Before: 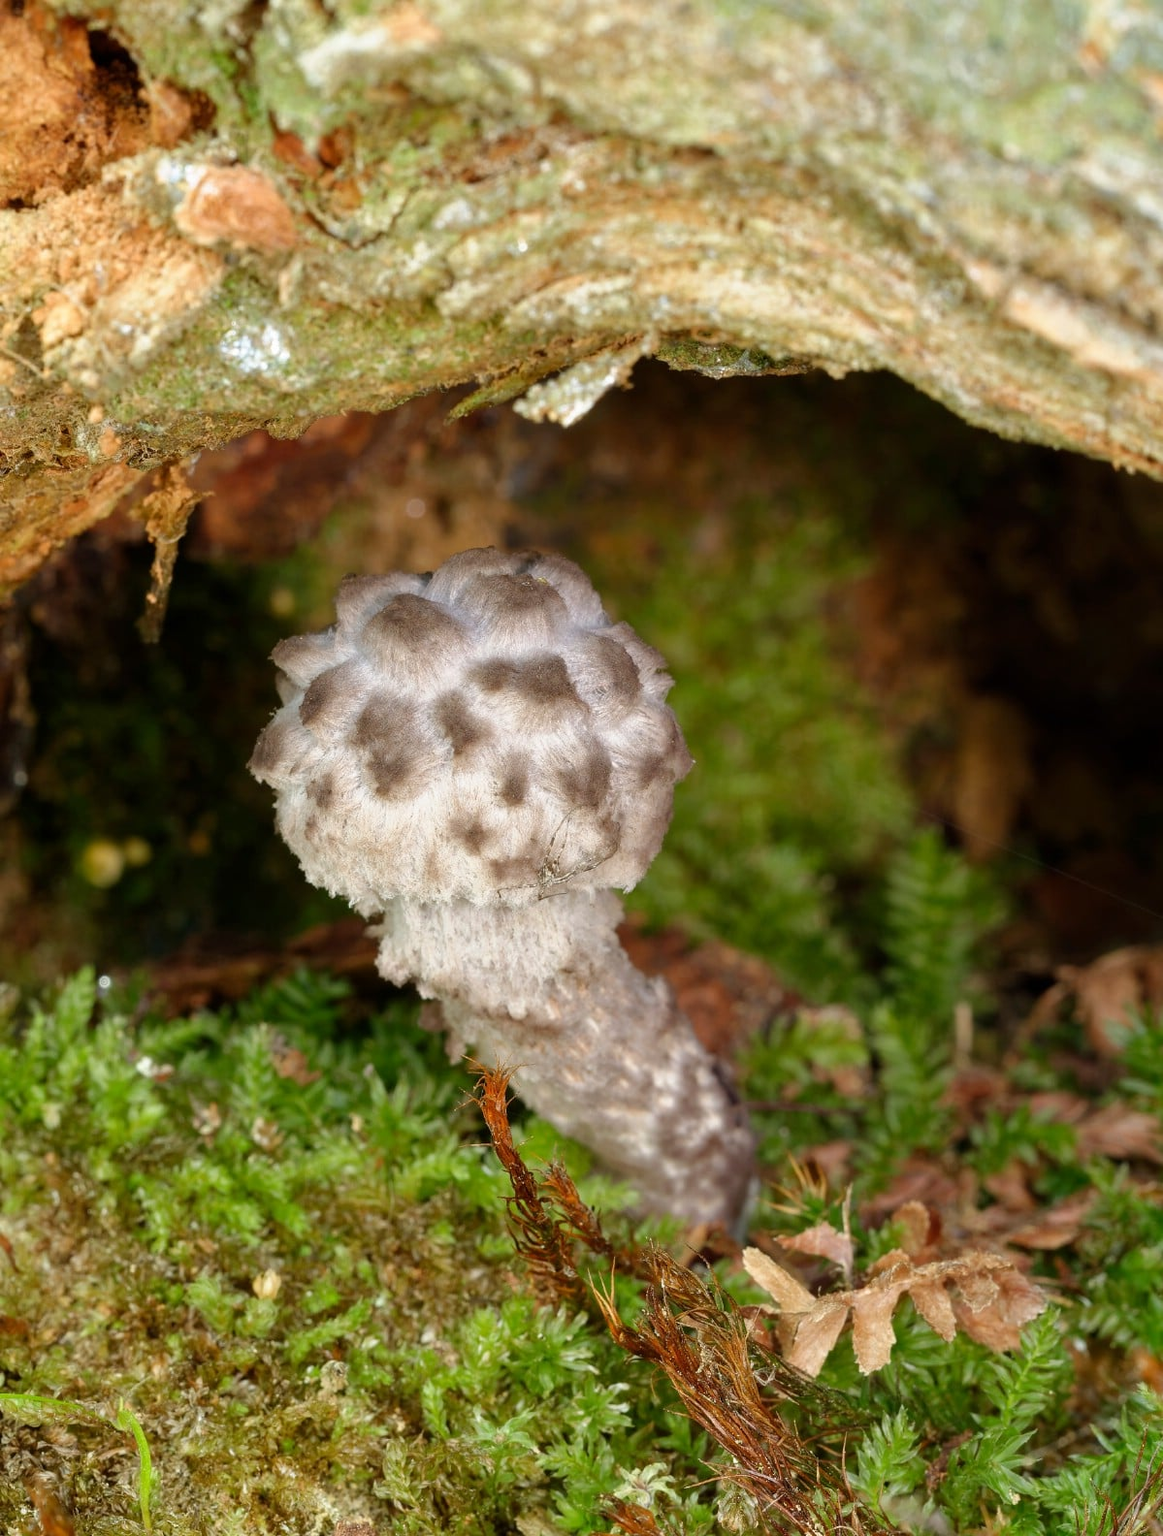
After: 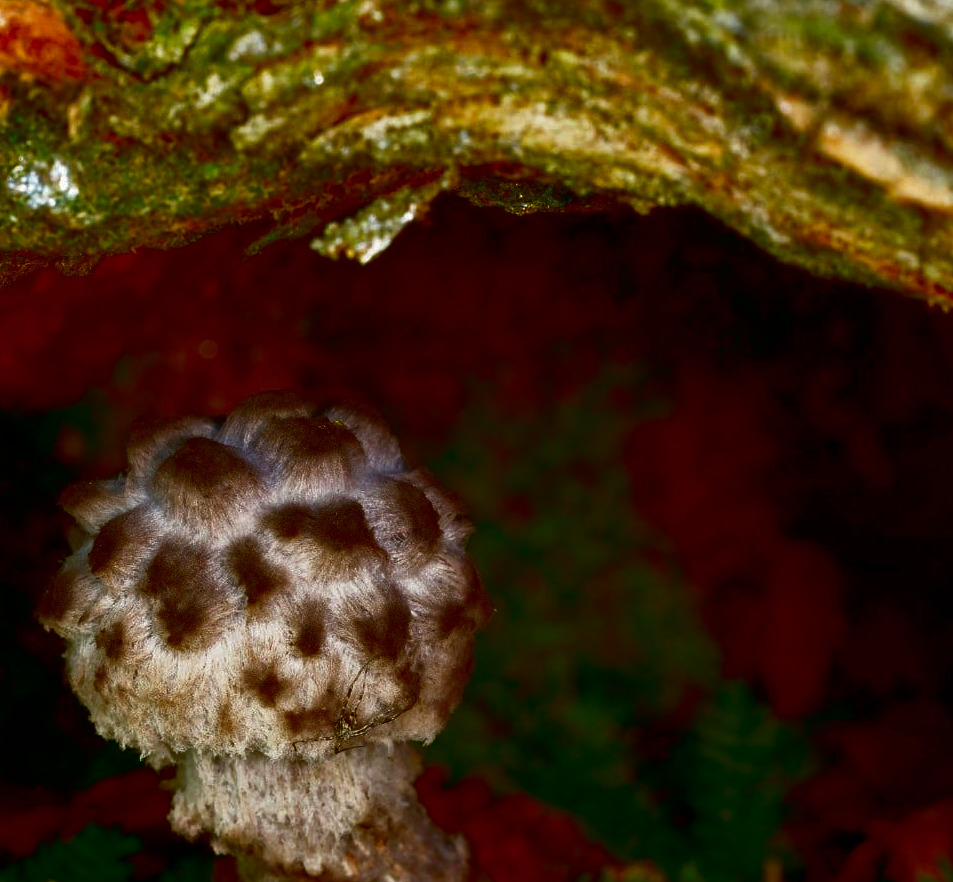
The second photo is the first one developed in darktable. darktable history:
contrast brightness saturation: brightness -1, saturation 1
crop: left 18.38%, top 11.092%, right 2.134%, bottom 33.217%
